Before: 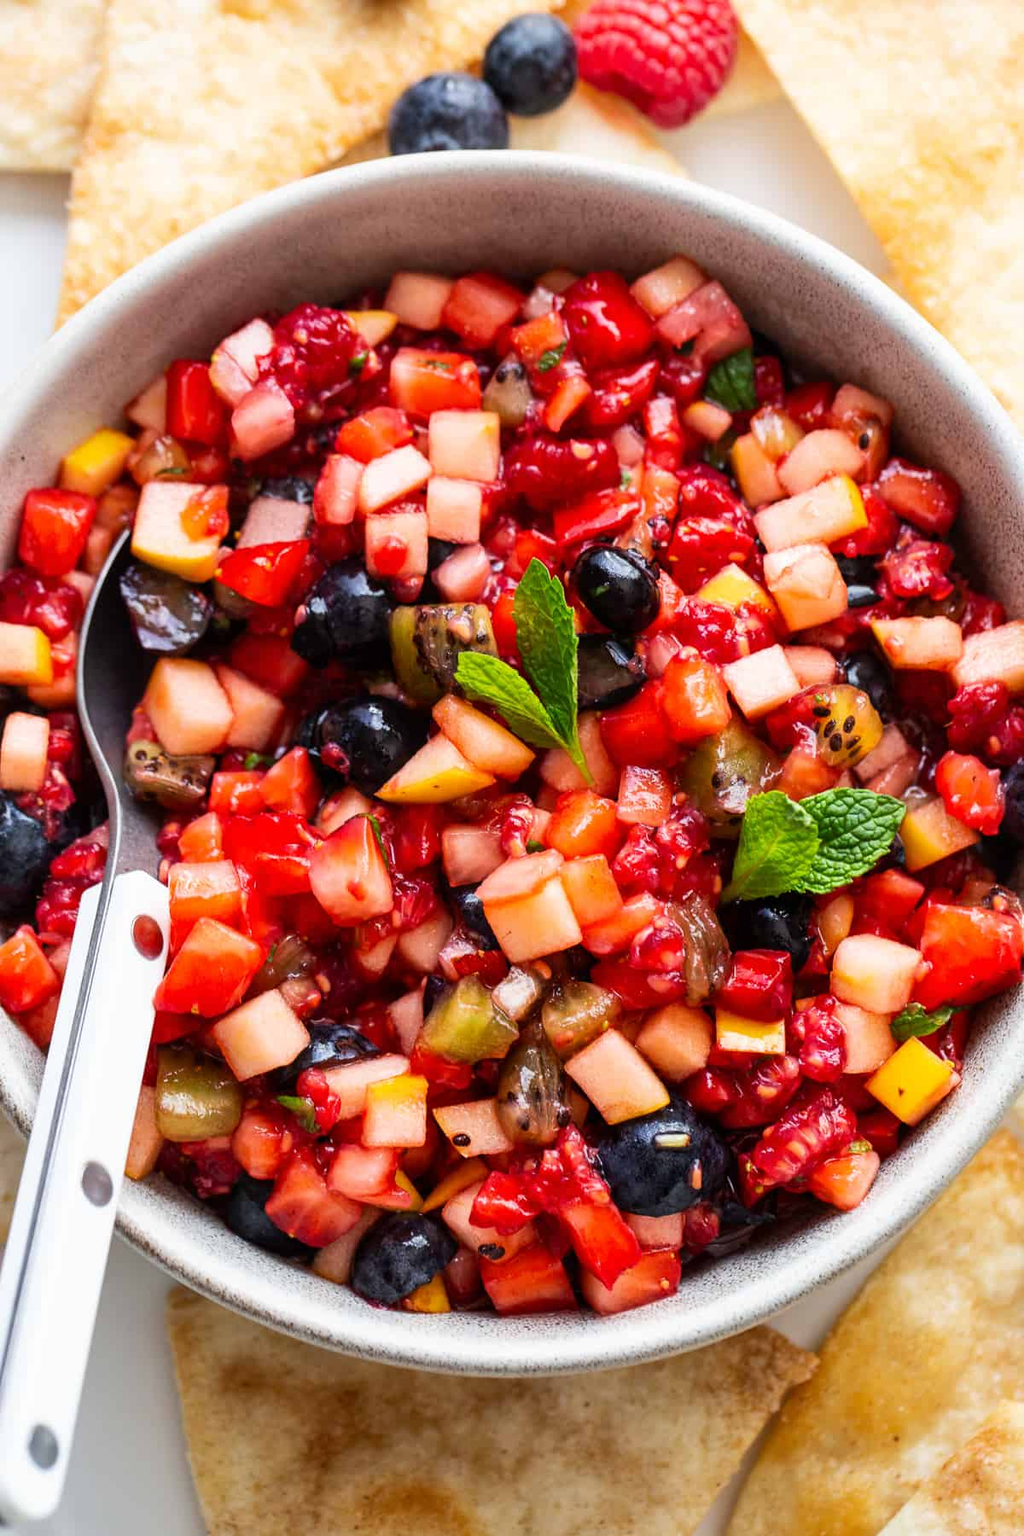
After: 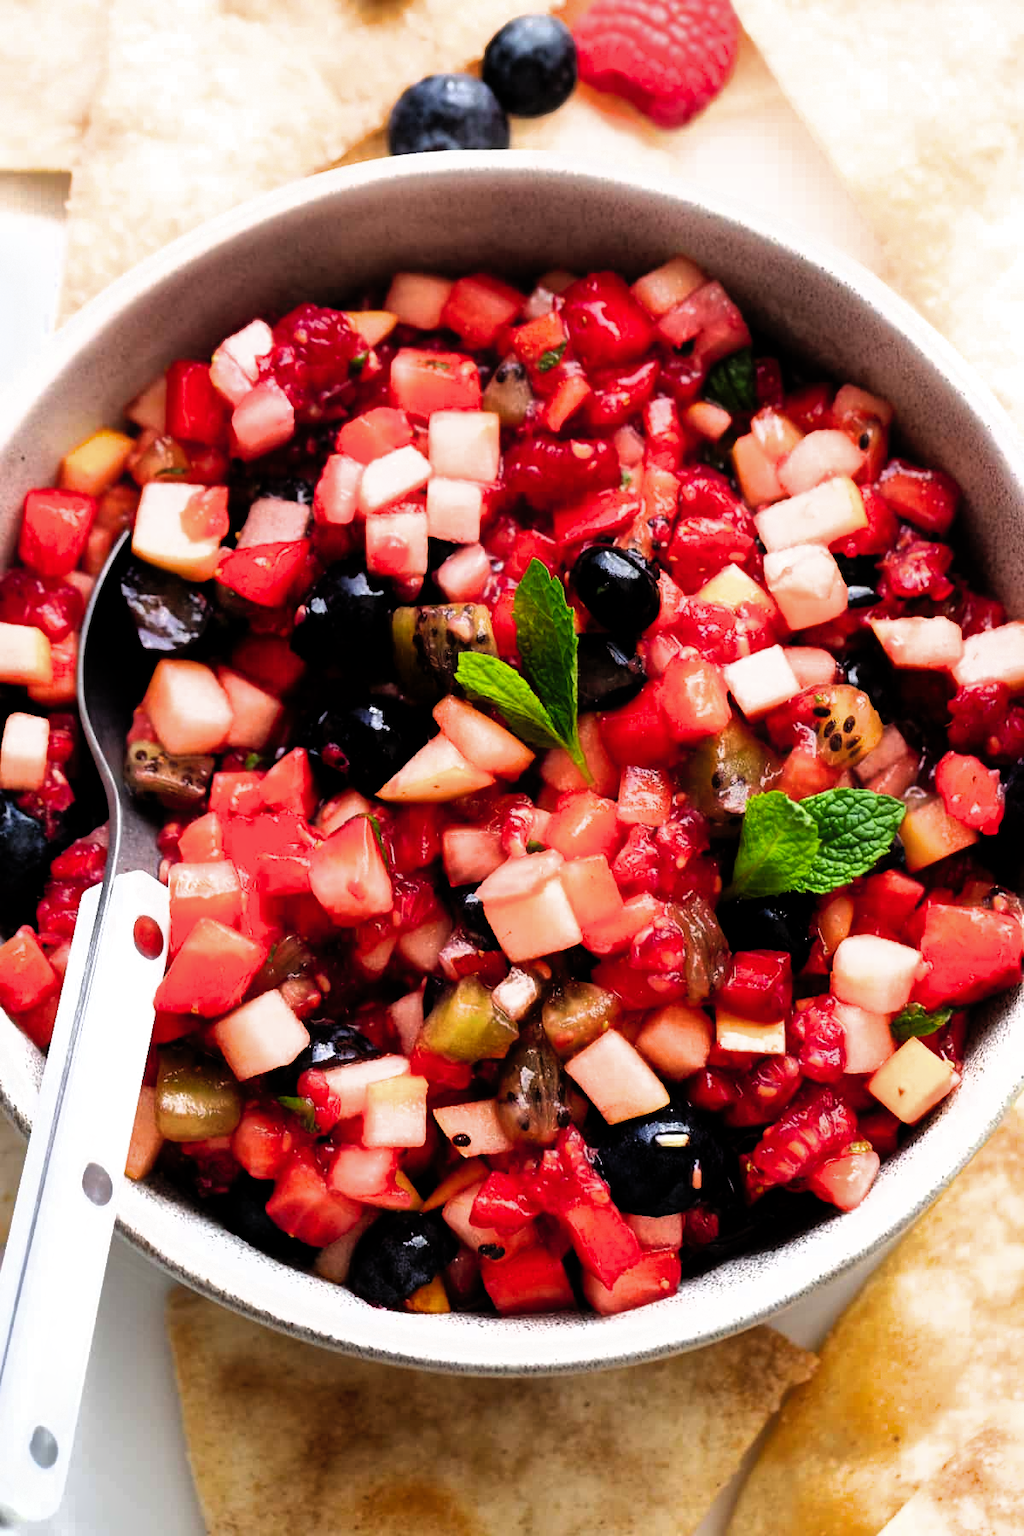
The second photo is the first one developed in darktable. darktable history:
shadows and highlights: on, module defaults
filmic rgb: black relative exposure -8.24 EV, white relative exposure 2.25 EV, hardness 7.07, latitude 85.92%, contrast 1.682, highlights saturation mix -3.42%, shadows ↔ highlights balance -3%
tone curve: curves: ch0 [(0, 0) (0.153, 0.06) (1, 1)], preserve colors none
tone equalizer: mask exposure compensation -0.494 EV
contrast equalizer: octaves 7, y [[0.6 ×6], [0.55 ×6], [0 ×6], [0 ×6], [0 ×6]], mix -0.995
